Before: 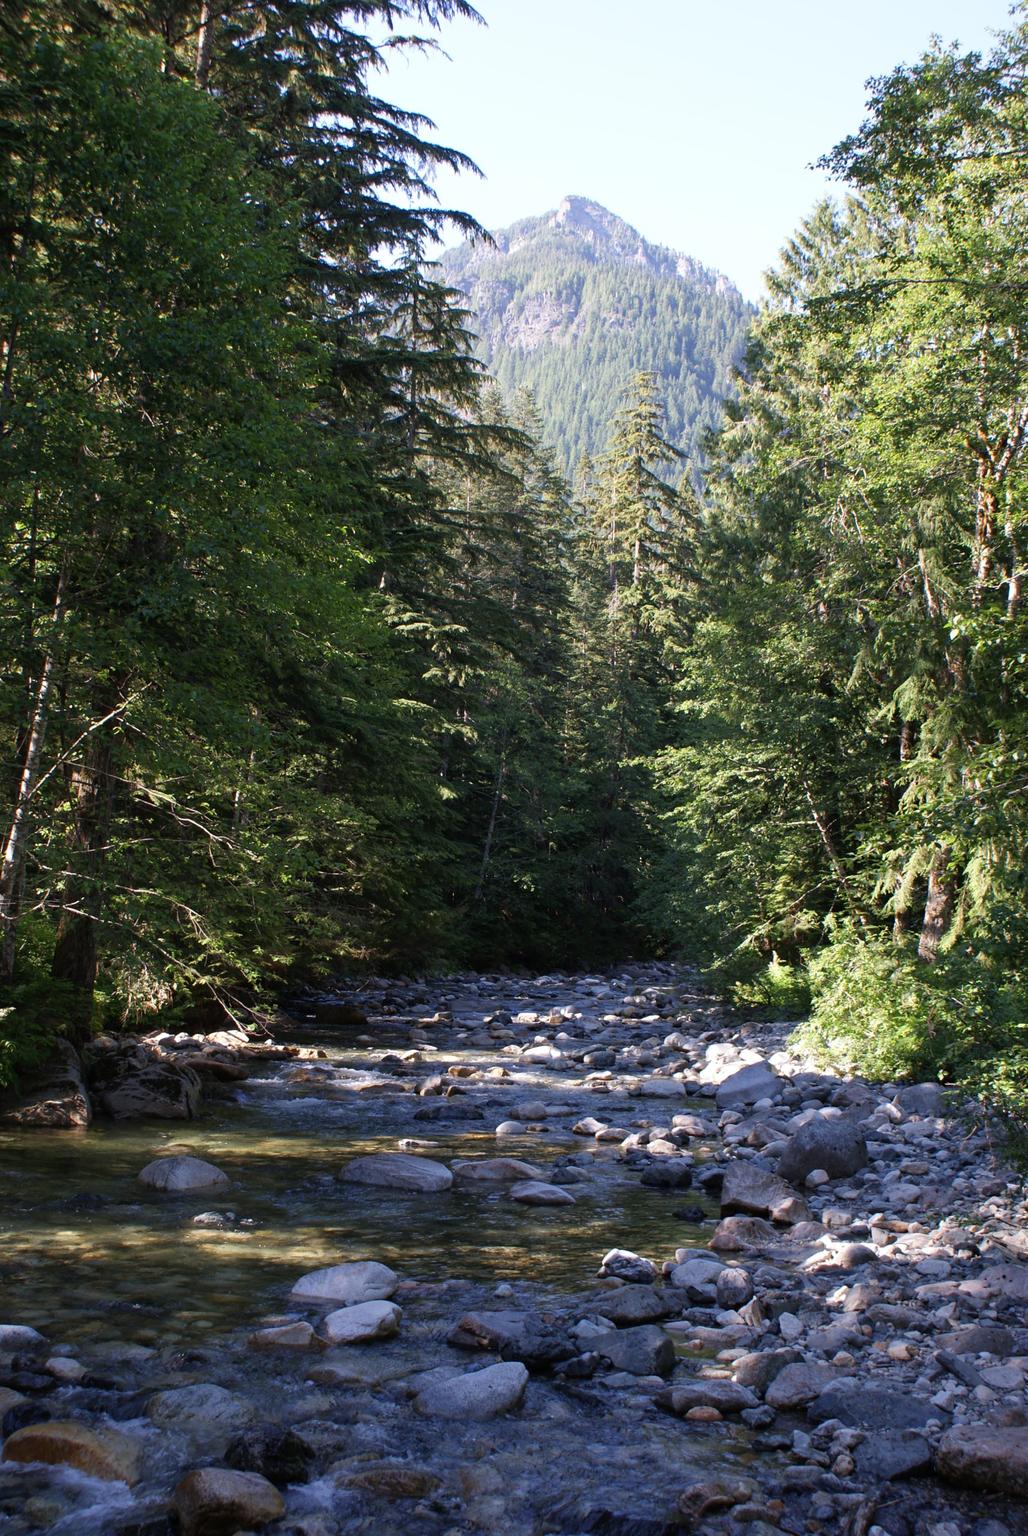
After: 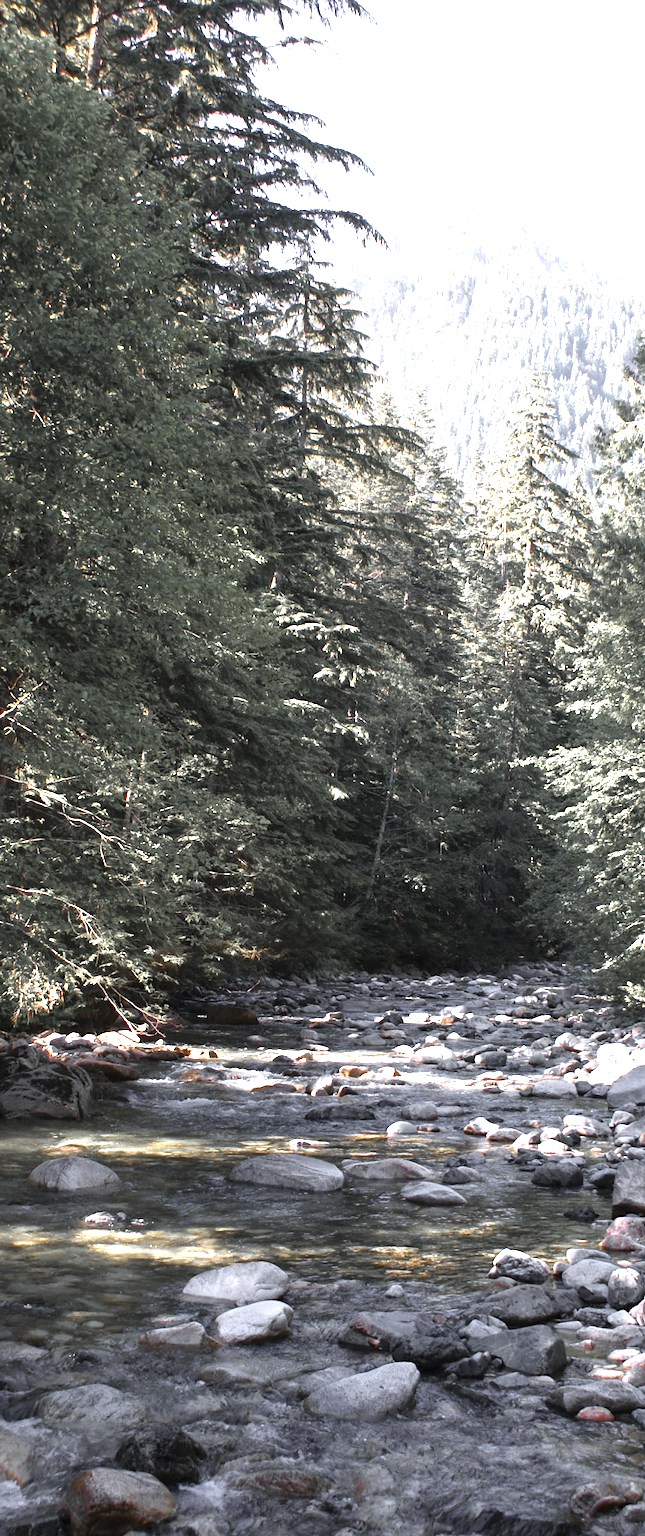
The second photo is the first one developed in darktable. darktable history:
color zones: curves: ch1 [(0, 0.638) (0.193, 0.442) (0.286, 0.15) (0.429, 0.14) (0.571, 0.142) (0.714, 0.154) (0.857, 0.175) (1, 0.638)]
crop: left 10.644%, right 26.528%
exposure: black level correction 0, exposure 1.45 EV, compensate exposure bias true, compensate highlight preservation false
